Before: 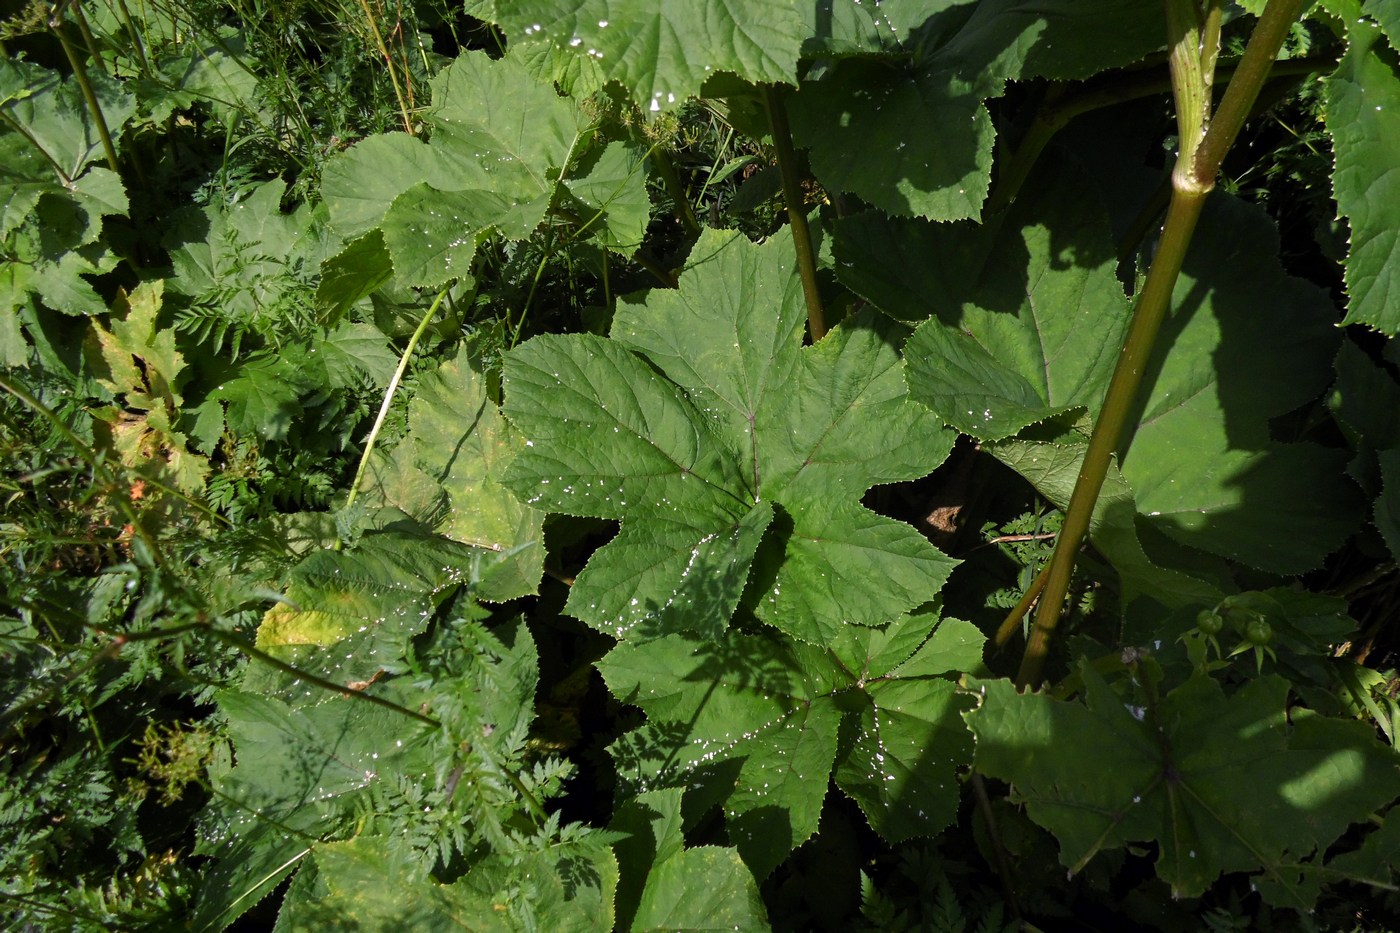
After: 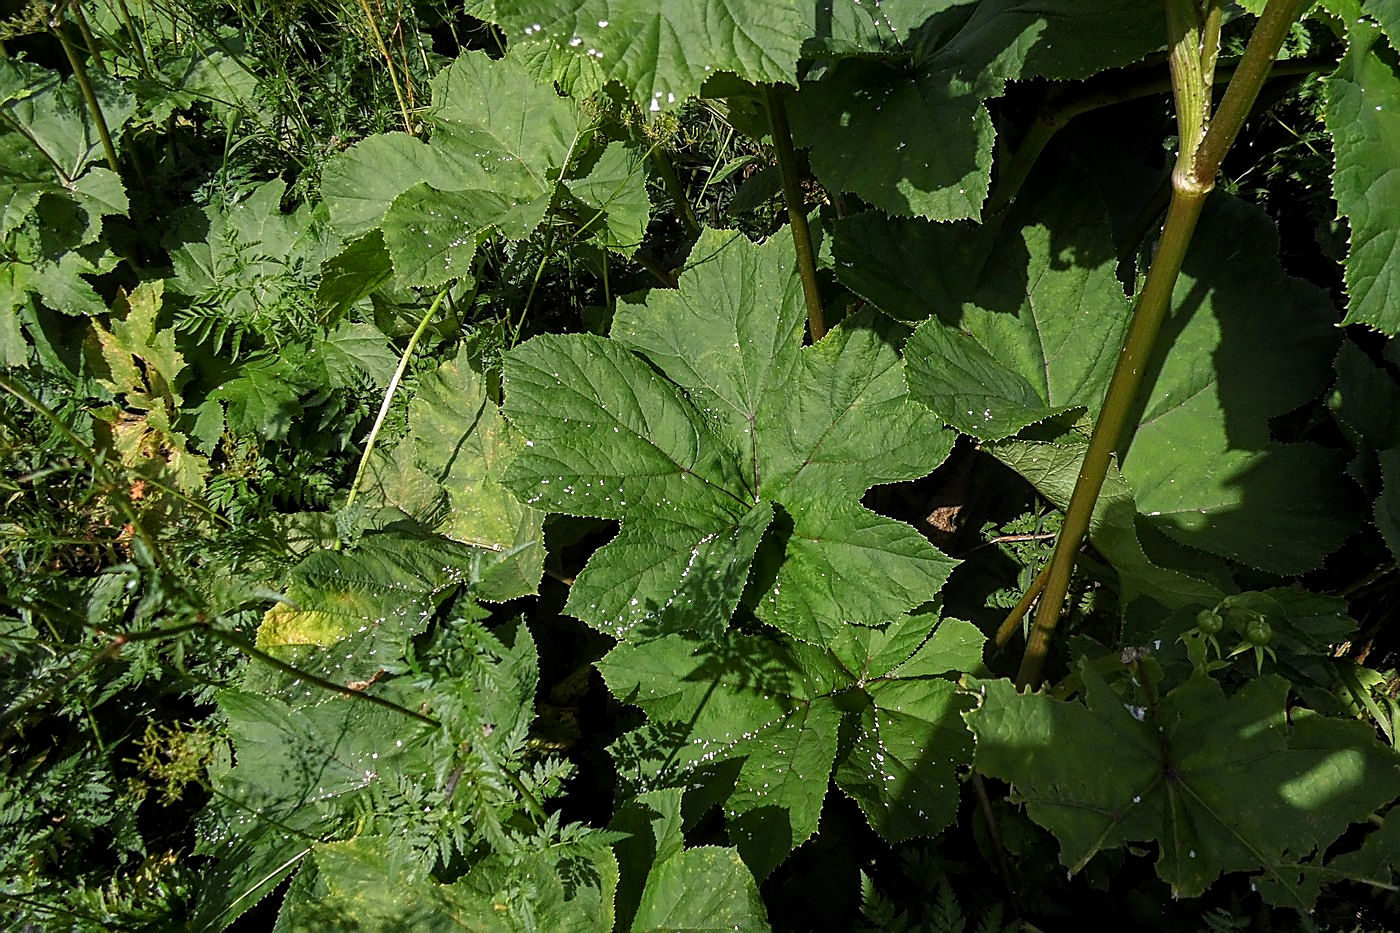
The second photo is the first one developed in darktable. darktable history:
sharpen: radius 1.427, amount 1.266, threshold 0.601
tone equalizer: edges refinement/feathering 500, mask exposure compensation -1.57 EV, preserve details no
local contrast: on, module defaults
